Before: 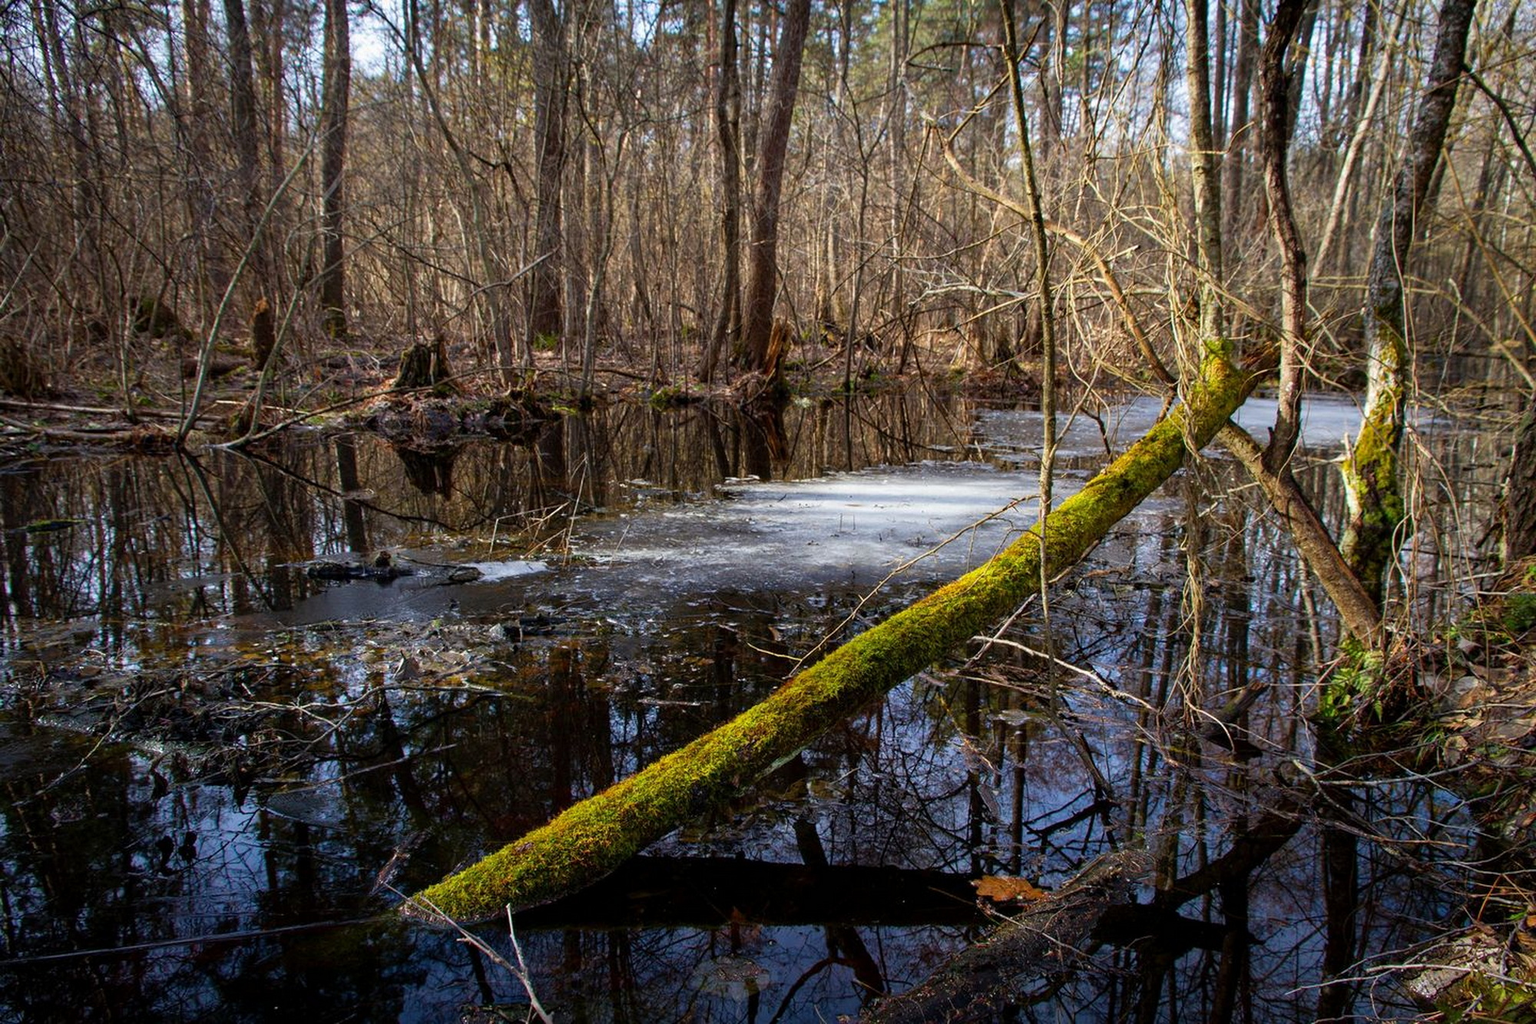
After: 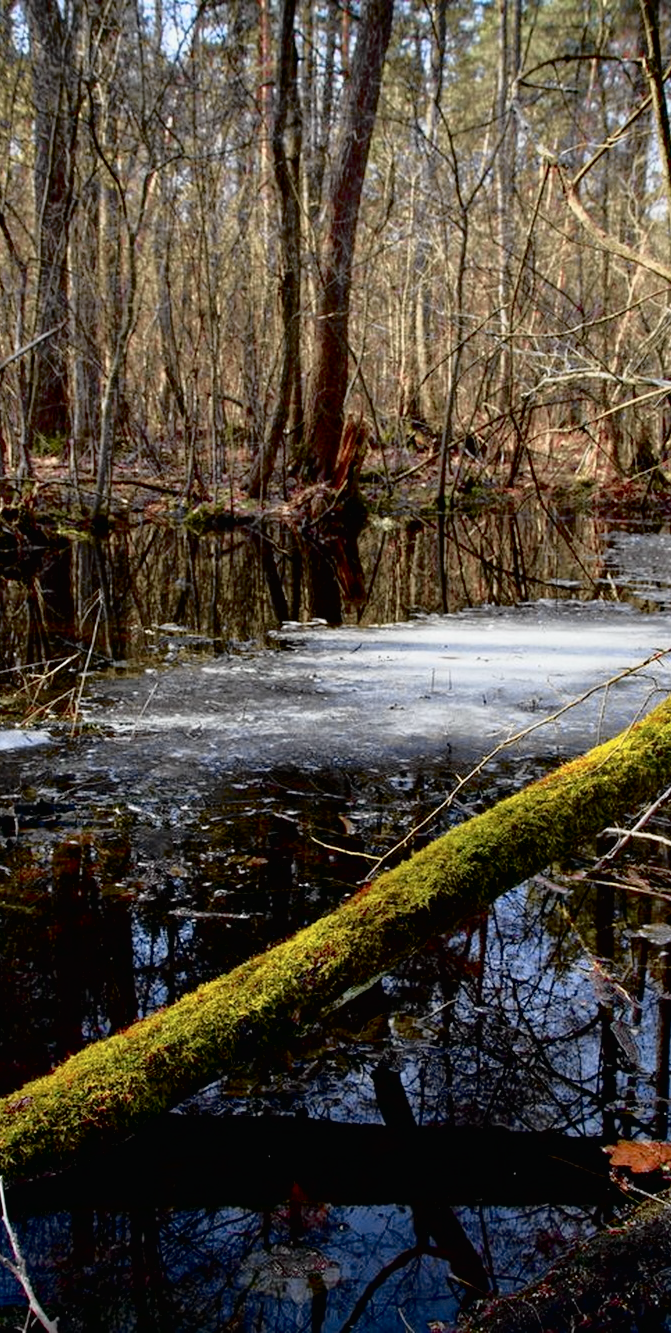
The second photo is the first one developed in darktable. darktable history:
tone curve: curves: ch0 [(0, 0.009) (0.105, 0.08) (0.195, 0.18) (0.283, 0.316) (0.384, 0.434) (0.485, 0.531) (0.638, 0.69) (0.81, 0.872) (1, 0.977)]; ch1 [(0, 0) (0.161, 0.092) (0.35, 0.33) (0.379, 0.401) (0.456, 0.469) (0.502, 0.5) (0.525, 0.514) (0.586, 0.617) (0.635, 0.655) (1, 1)]; ch2 [(0, 0) (0.371, 0.362) (0.437, 0.437) (0.48, 0.49) (0.53, 0.515) (0.56, 0.571) (0.622, 0.606) (1, 1)], color space Lab, independent channels, preserve colors none
exposure: black level correction 0.009, compensate highlight preservation false
crop: left 33.116%, right 33.311%
